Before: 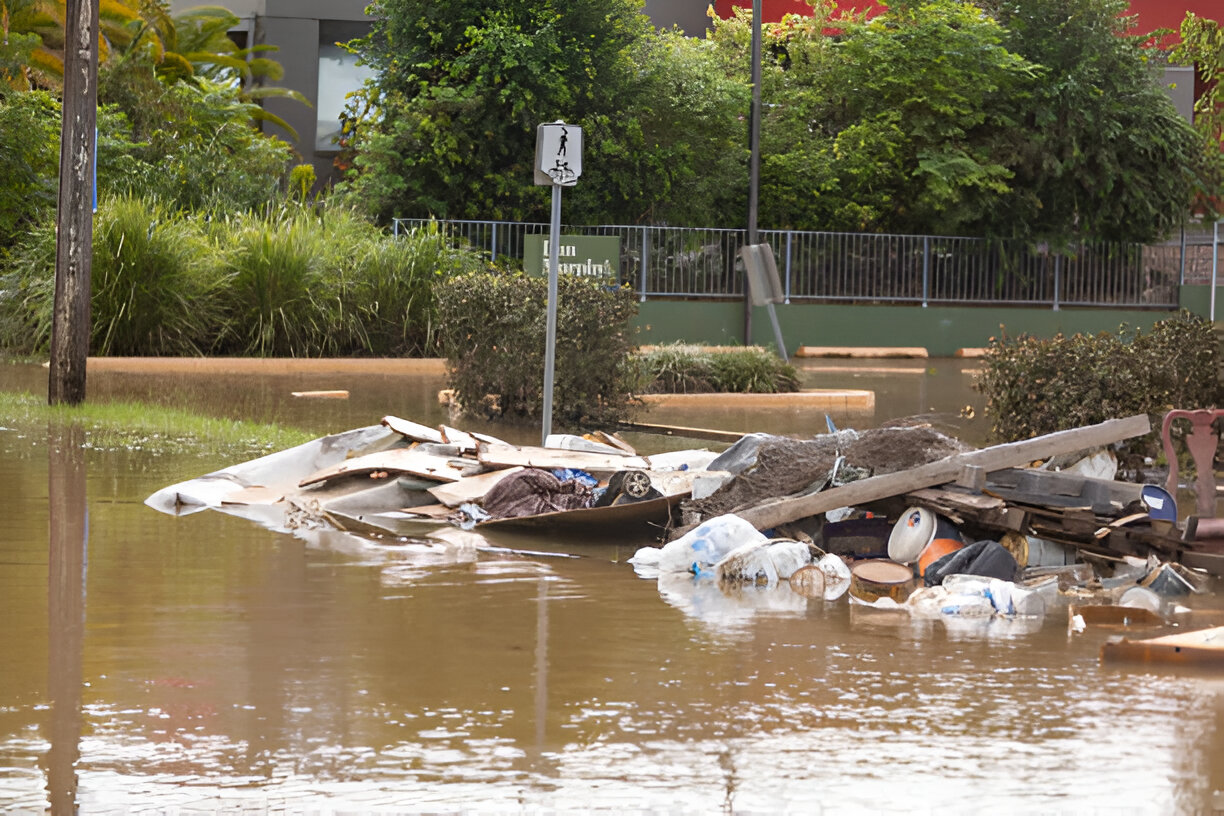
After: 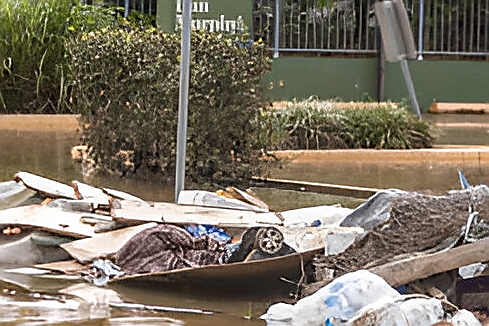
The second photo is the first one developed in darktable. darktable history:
sharpen: radius 1.4, amount 1.25, threshold 0.7
crop: left 30%, top 30%, right 30%, bottom 30%
local contrast: on, module defaults
